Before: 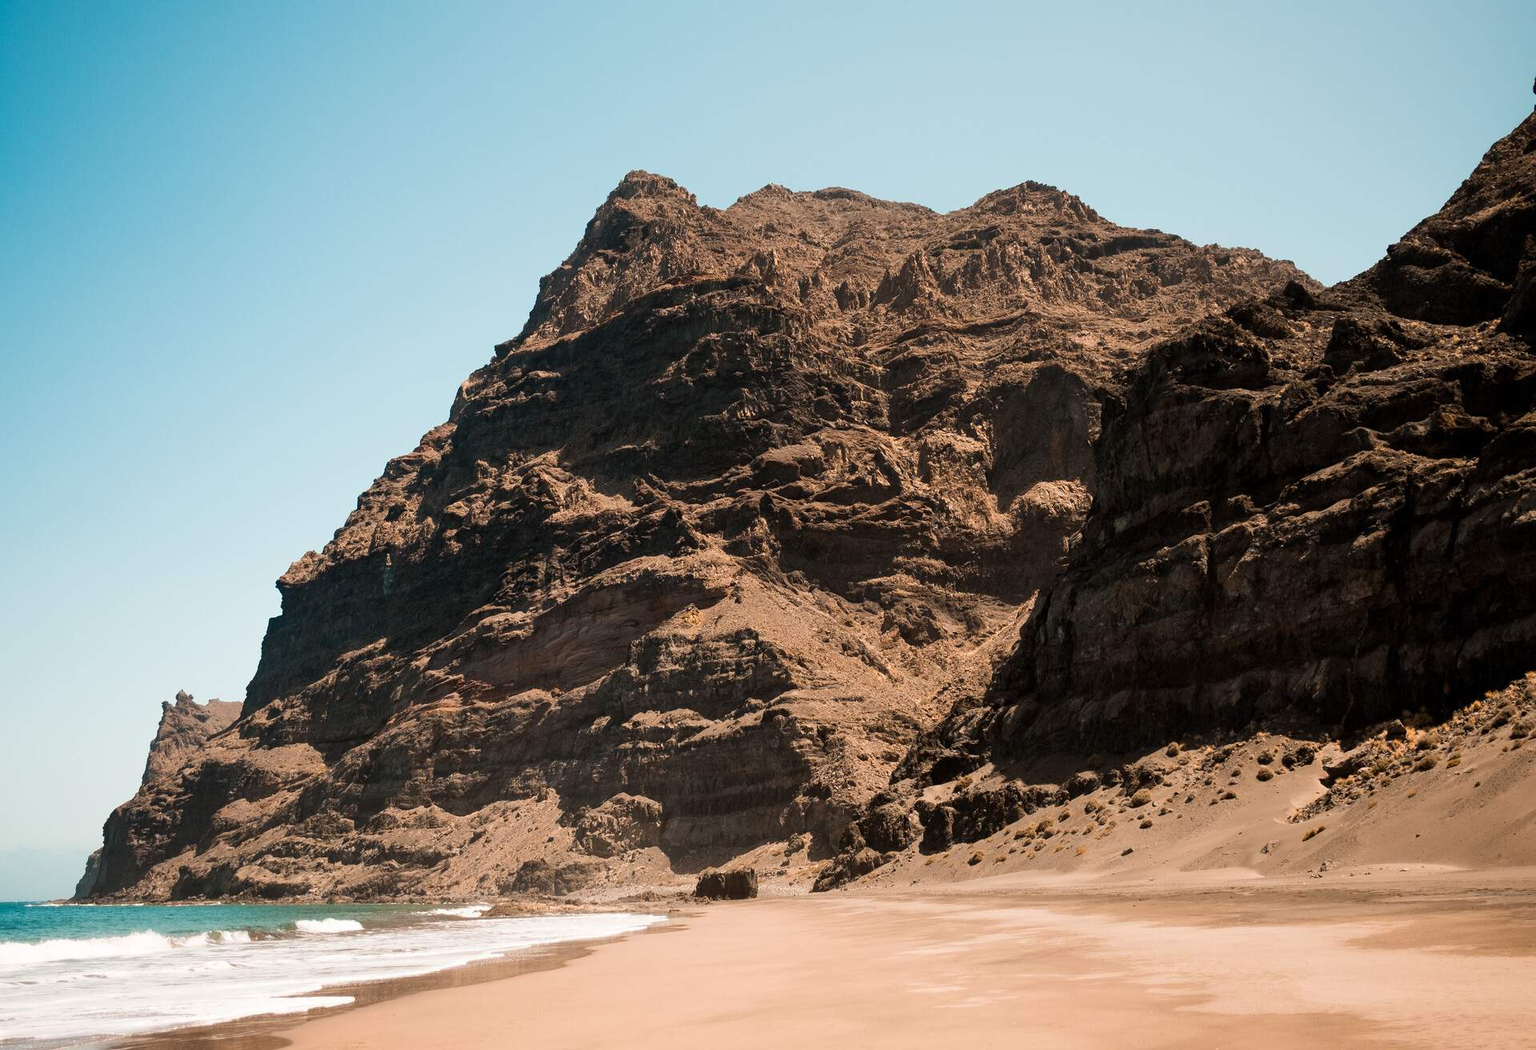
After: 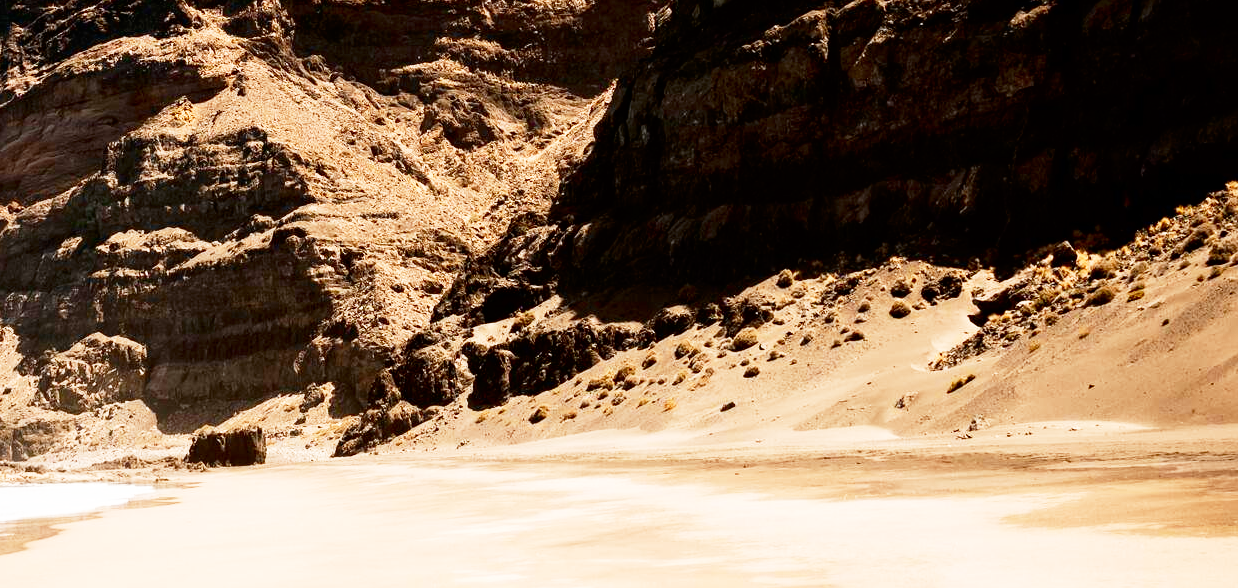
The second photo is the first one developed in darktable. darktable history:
crop and rotate: left 35.509%, top 50.238%, bottom 4.934%
contrast brightness saturation: brightness -0.2, saturation 0.08
base curve: curves: ch0 [(0, 0) (0.012, 0.01) (0.073, 0.168) (0.31, 0.711) (0.645, 0.957) (1, 1)], preserve colors none
